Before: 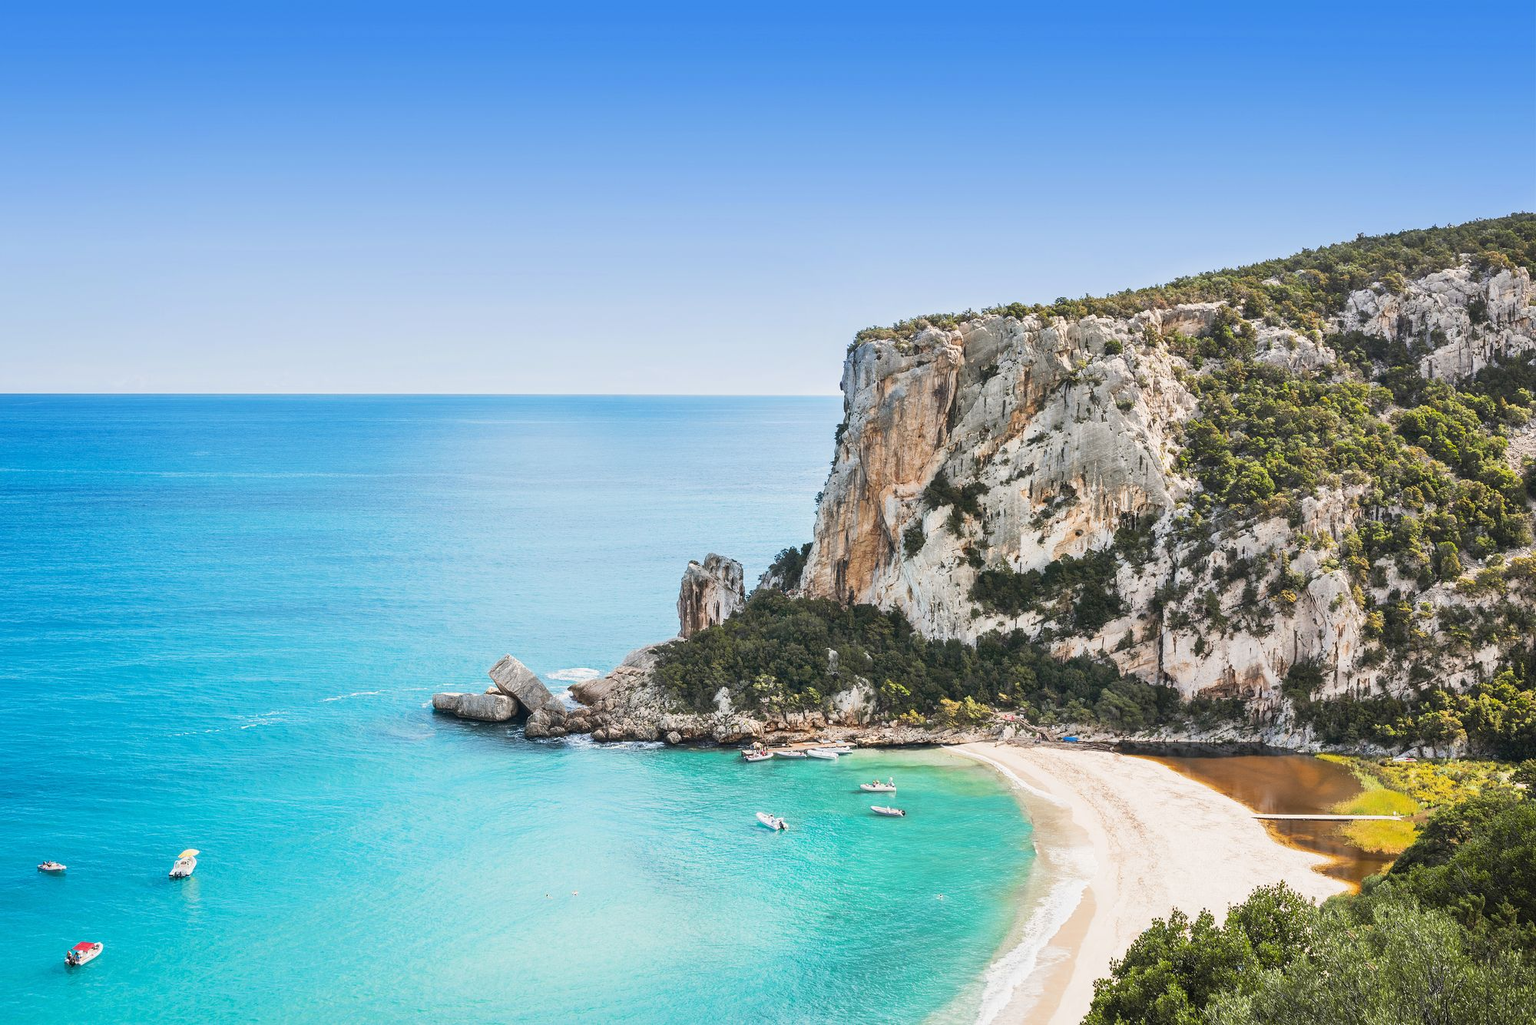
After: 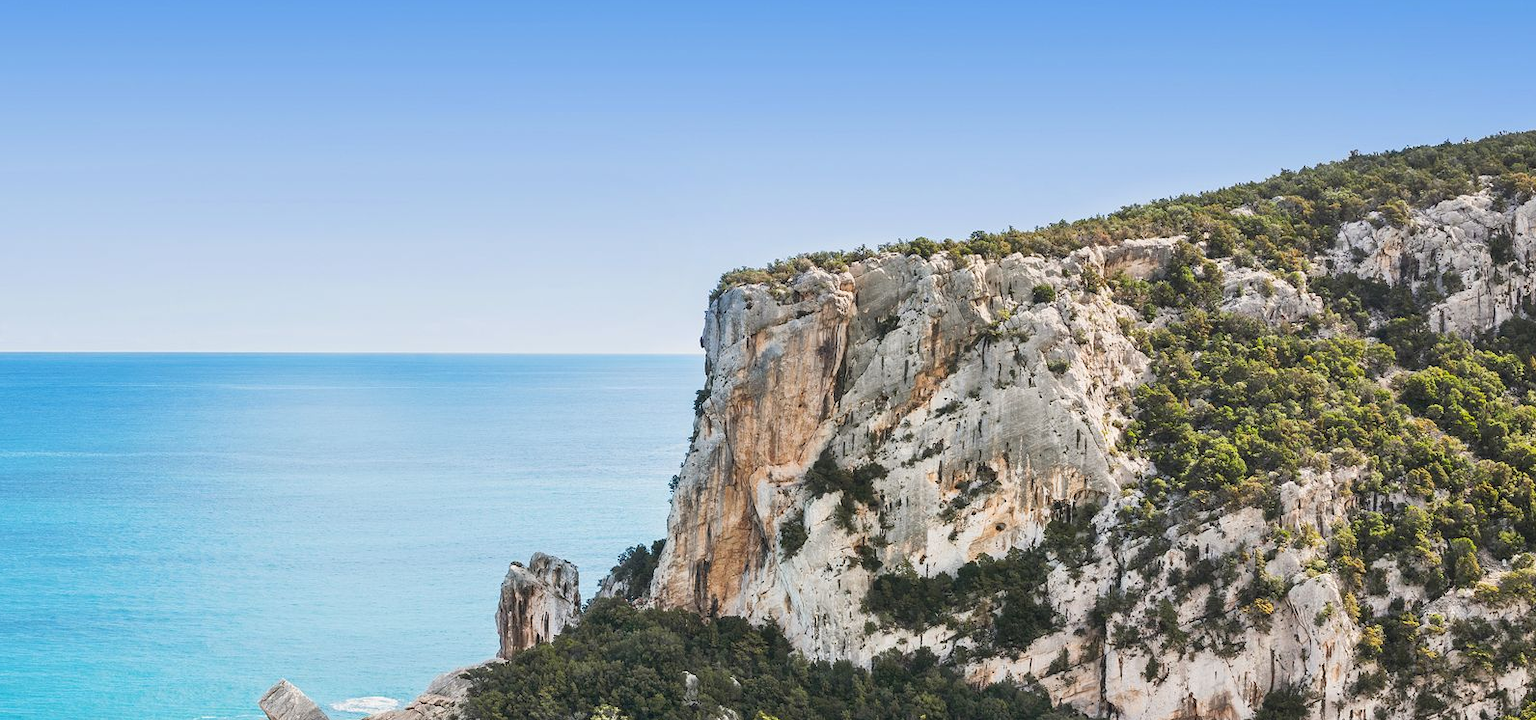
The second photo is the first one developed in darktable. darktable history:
crop: left 18.412%, top 11.087%, right 1.963%, bottom 32.92%
